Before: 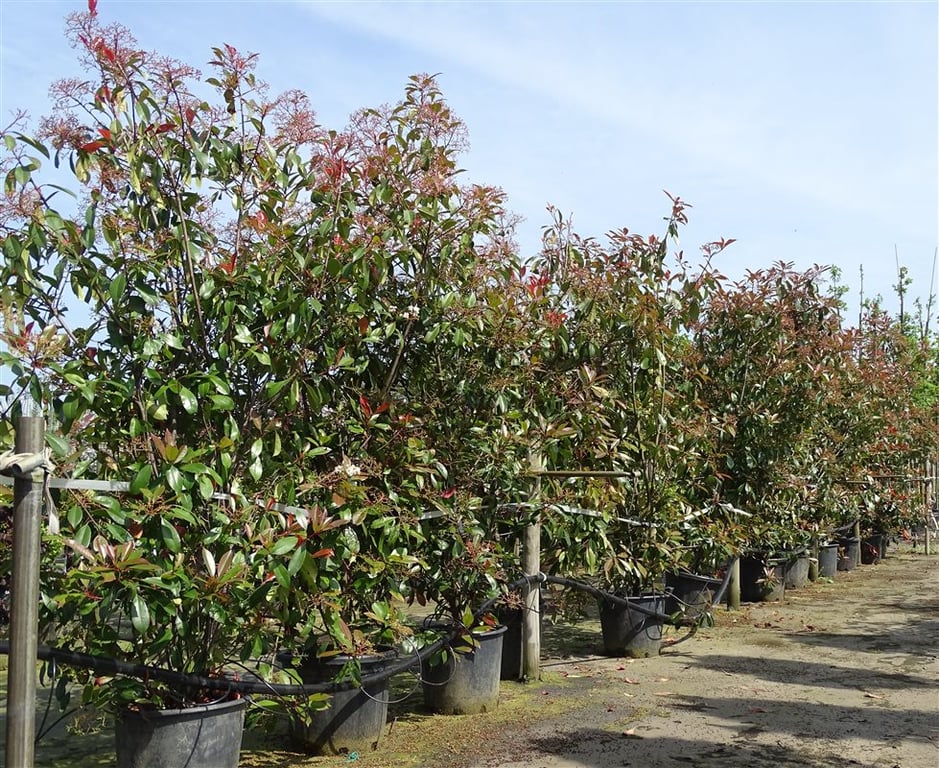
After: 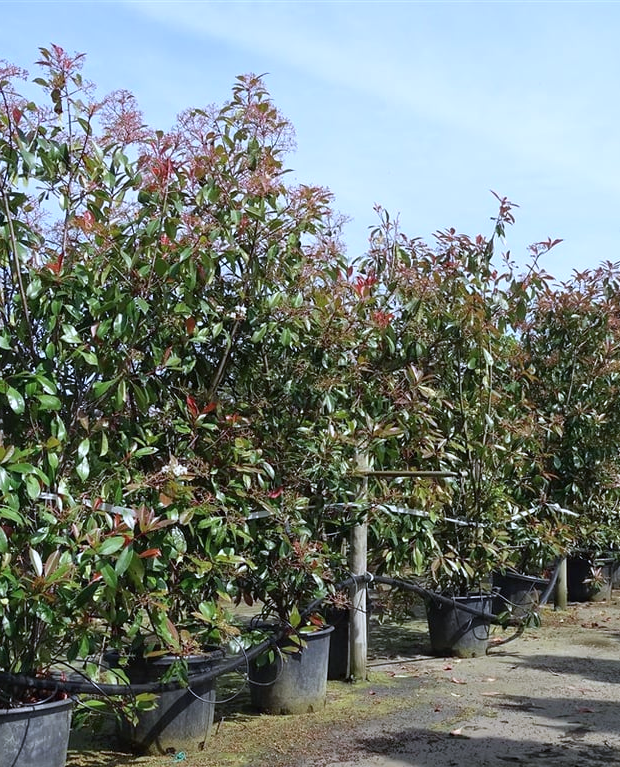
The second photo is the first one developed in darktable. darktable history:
crop and rotate: left 18.442%, right 15.508%
color calibration: illuminant as shot in camera, x 0.37, y 0.382, temperature 4313.32 K
